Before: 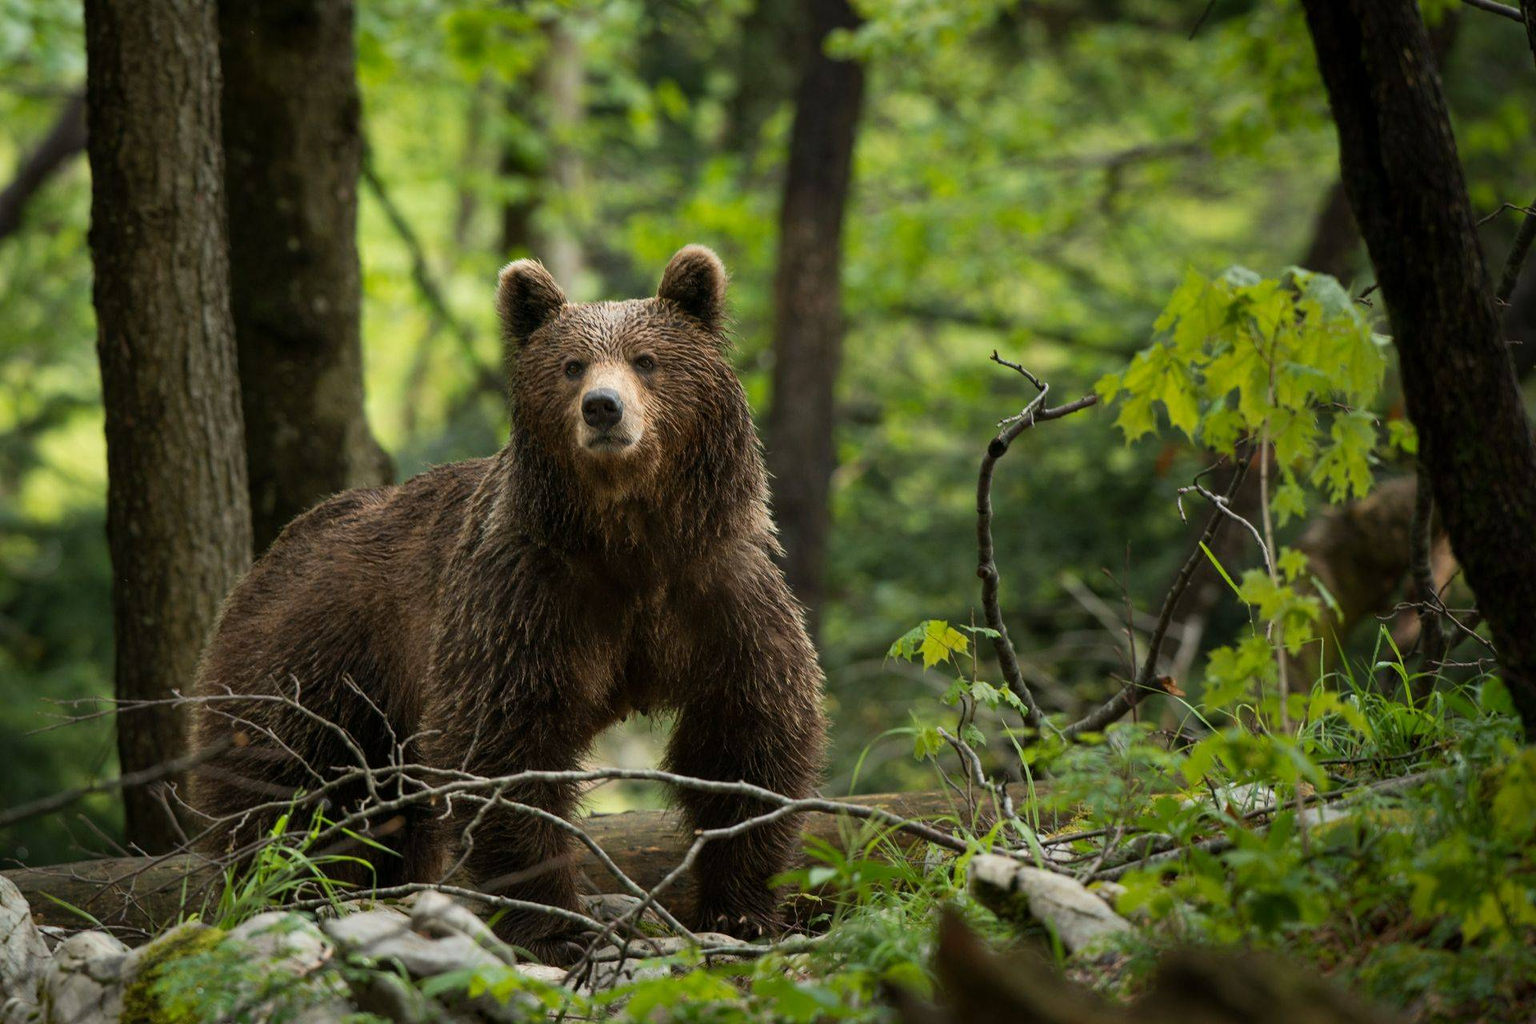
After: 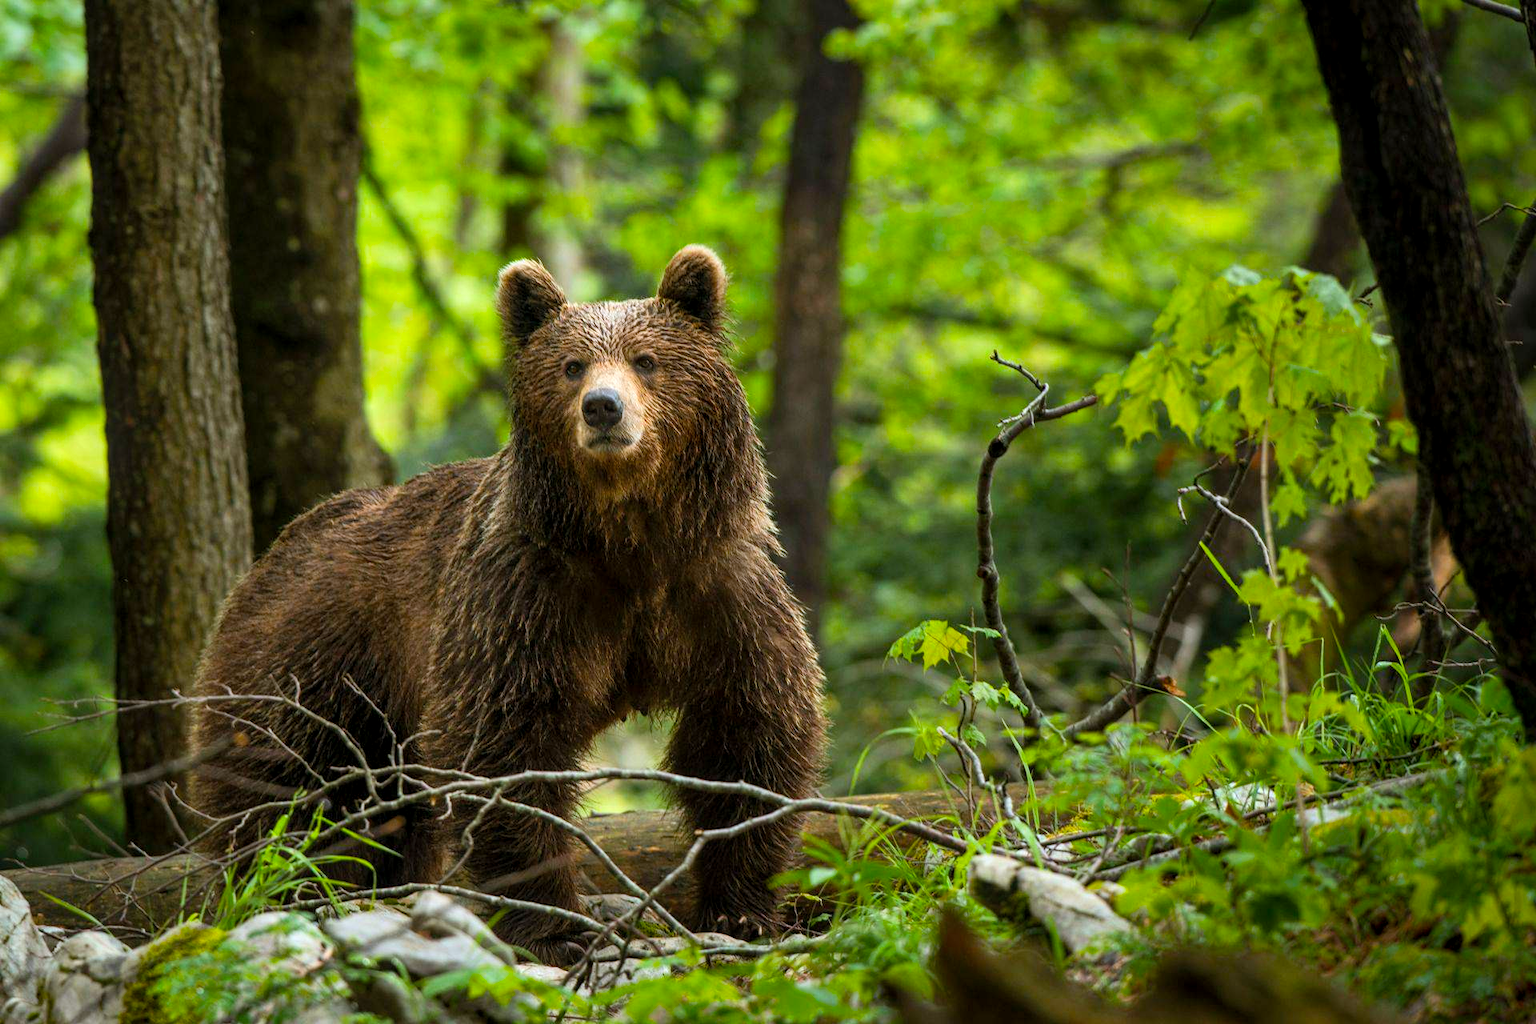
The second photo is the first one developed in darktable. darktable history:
contrast brightness saturation: contrast 0.072, brightness 0.081, saturation 0.181
local contrast: on, module defaults
color balance rgb: highlights gain › luminance 17.149%, highlights gain › chroma 2.933%, highlights gain › hue 258.51°, perceptual saturation grading › global saturation 31.089%
